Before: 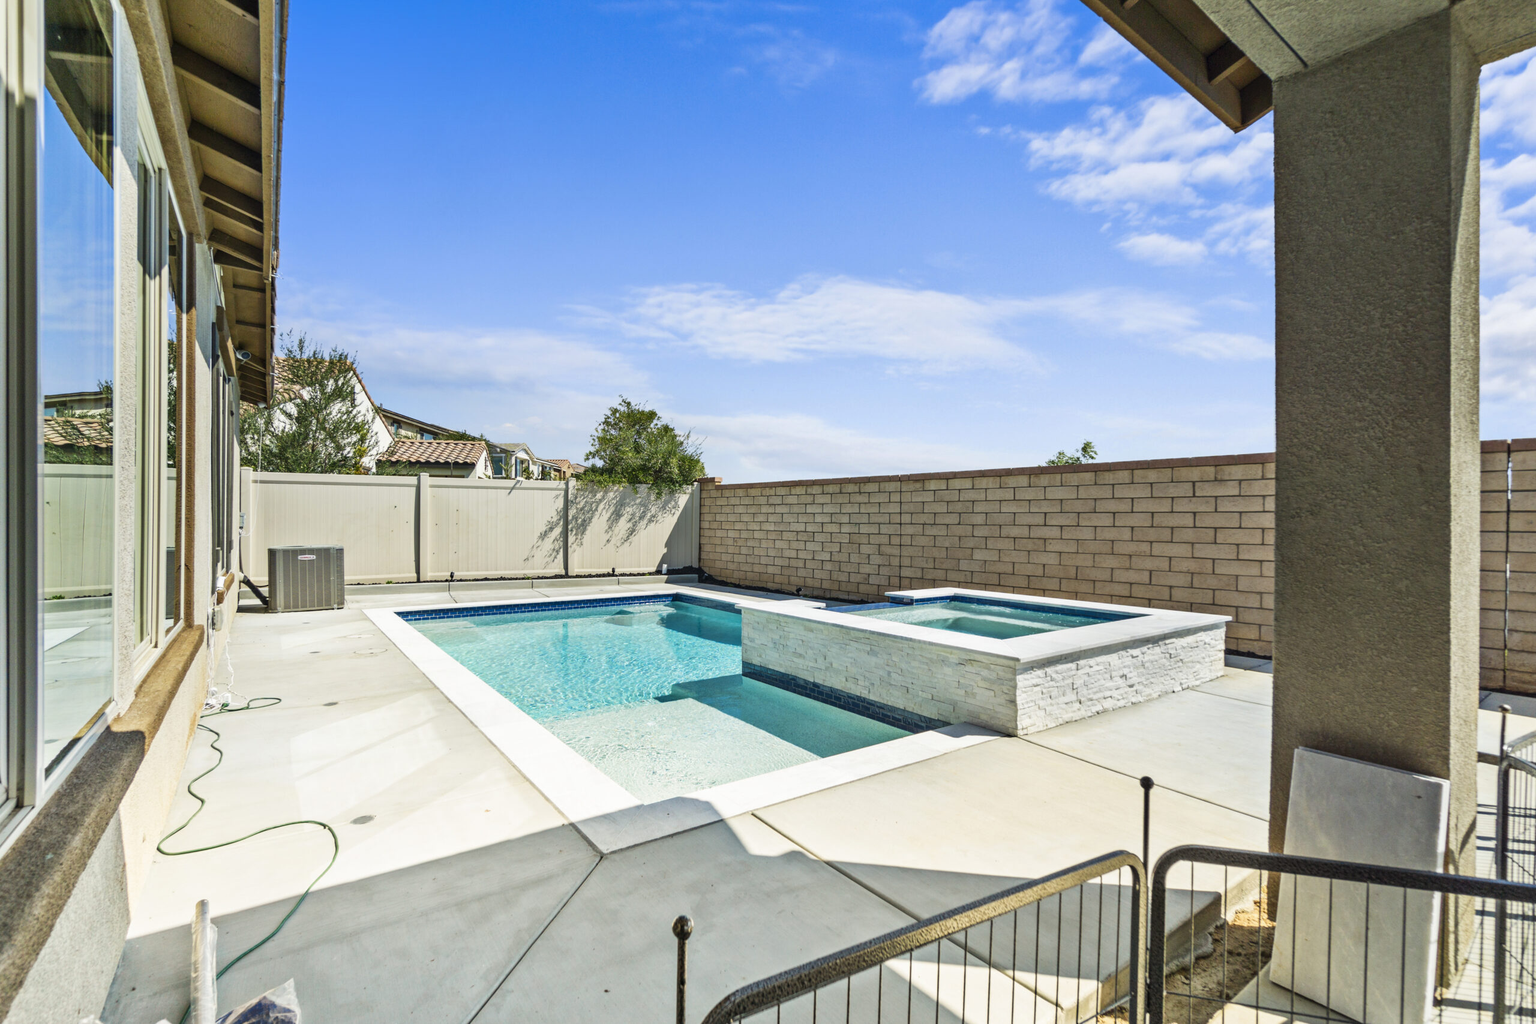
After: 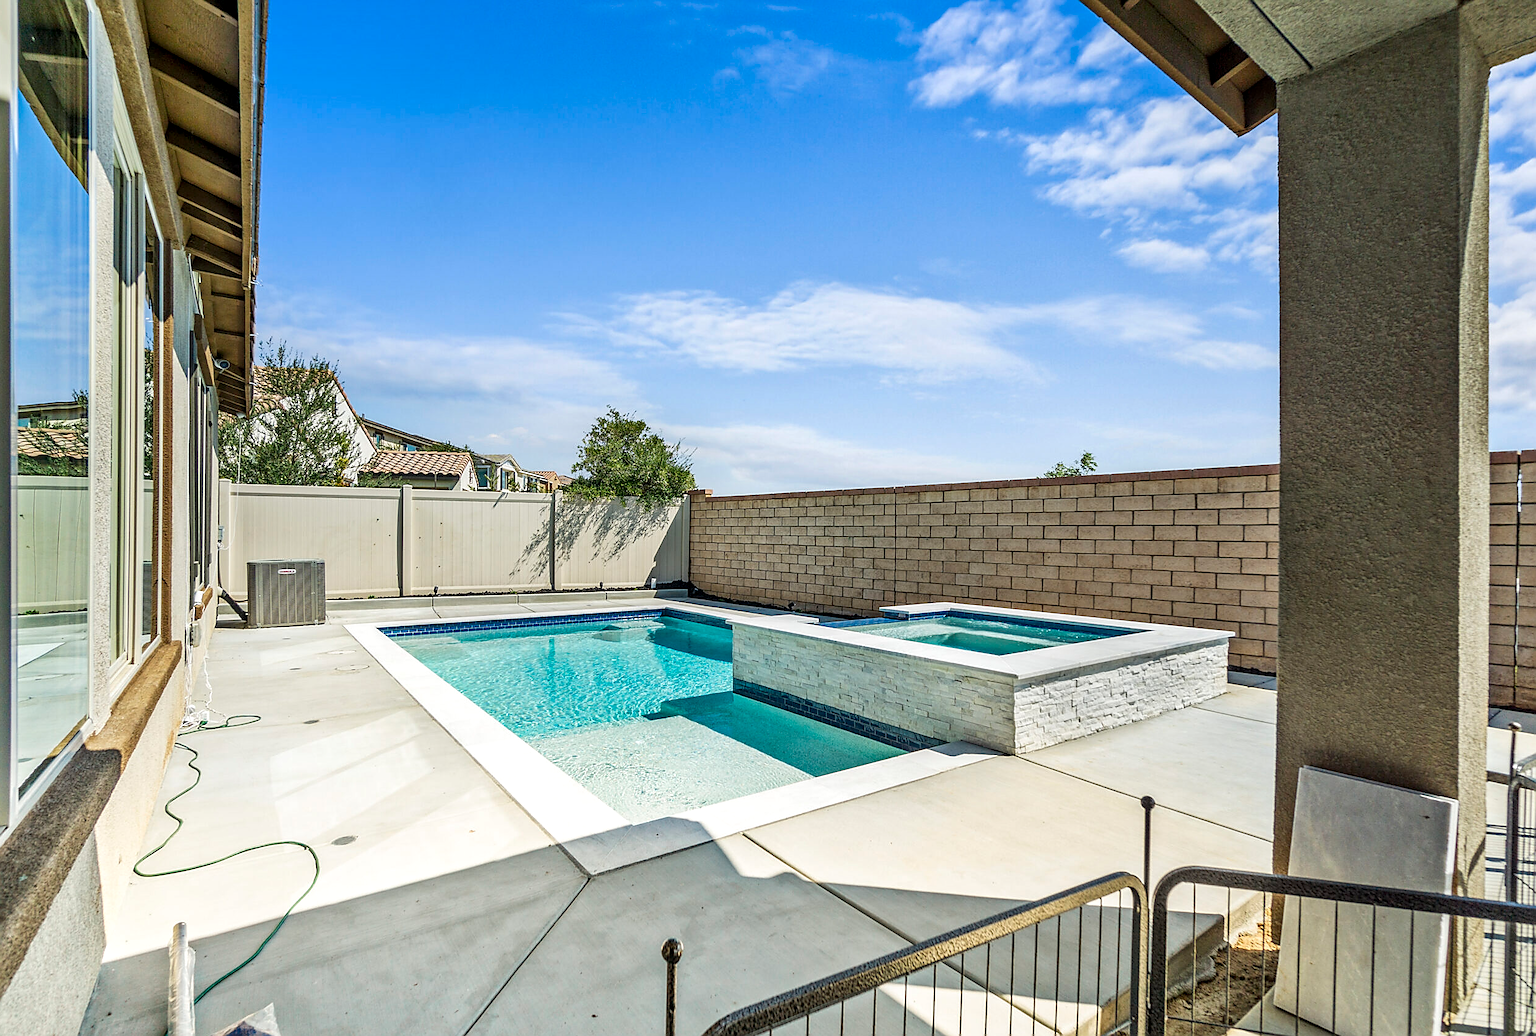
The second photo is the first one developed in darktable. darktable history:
local contrast: highlights 25%, detail 130%
sharpen: radius 1.4, amount 1.25, threshold 0.7
crop and rotate: left 1.774%, right 0.633%, bottom 1.28%
